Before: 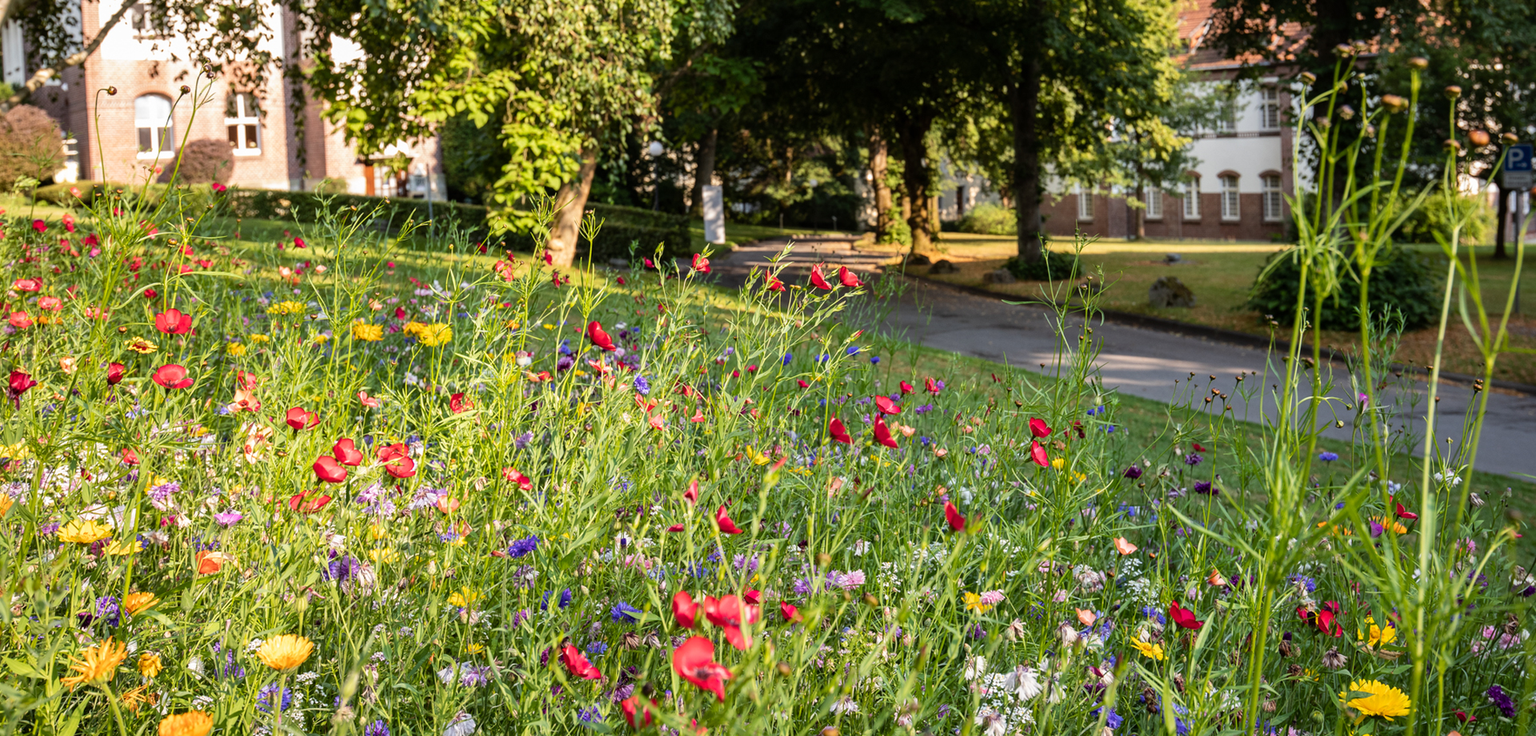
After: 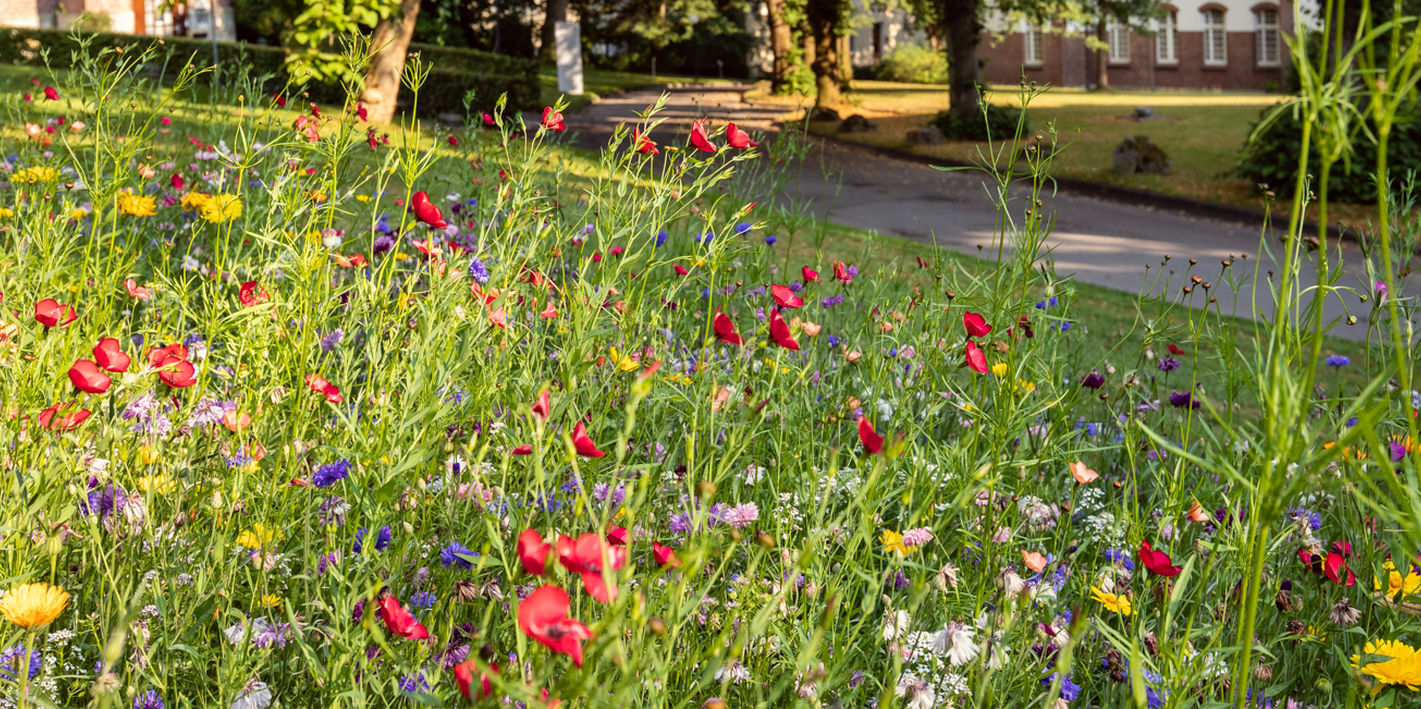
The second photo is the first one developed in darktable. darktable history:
crop: left 16.871%, top 22.857%, right 9.116%
color correction: highlights a* -0.95, highlights b* 4.5, shadows a* 3.55
